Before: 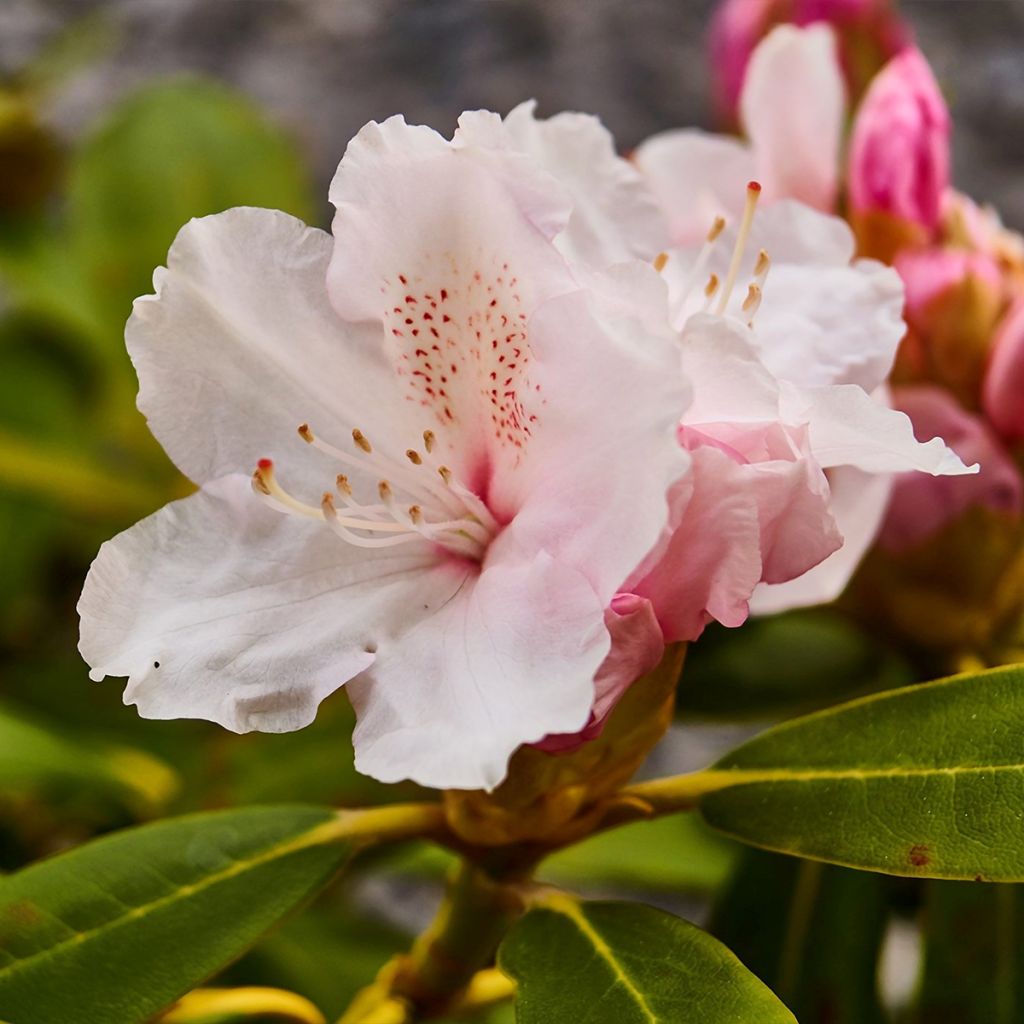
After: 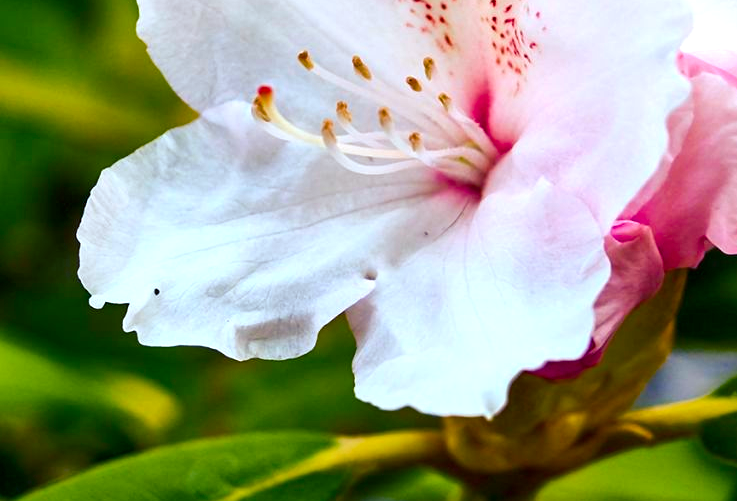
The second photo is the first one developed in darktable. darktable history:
crop: top 36.504%, right 28.009%, bottom 14.558%
local contrast: mode bilateral grid, contrast 21, coarseness 50, detail 120%, midtone range 0.2
color balance rgb: shadows lift › luminance -40.776%, shadows lift › chroma 14.37%, shadows lift › hue 260.72°, perceptual saturation grading › global saturation 20%, perceptual saturation grading › highlights -14.195%, perceptual saturation grading › shadows 50.022%, perceptual brilliance grading › global brilliance 9.943%, perceptual brilliance grading › shadows 14.463%, global vibrance 24.774%
exposure: exposure 0.251 EV, compensate highlight preservation false
color correction: highlights a* -10.46, highlights b* -18.87
